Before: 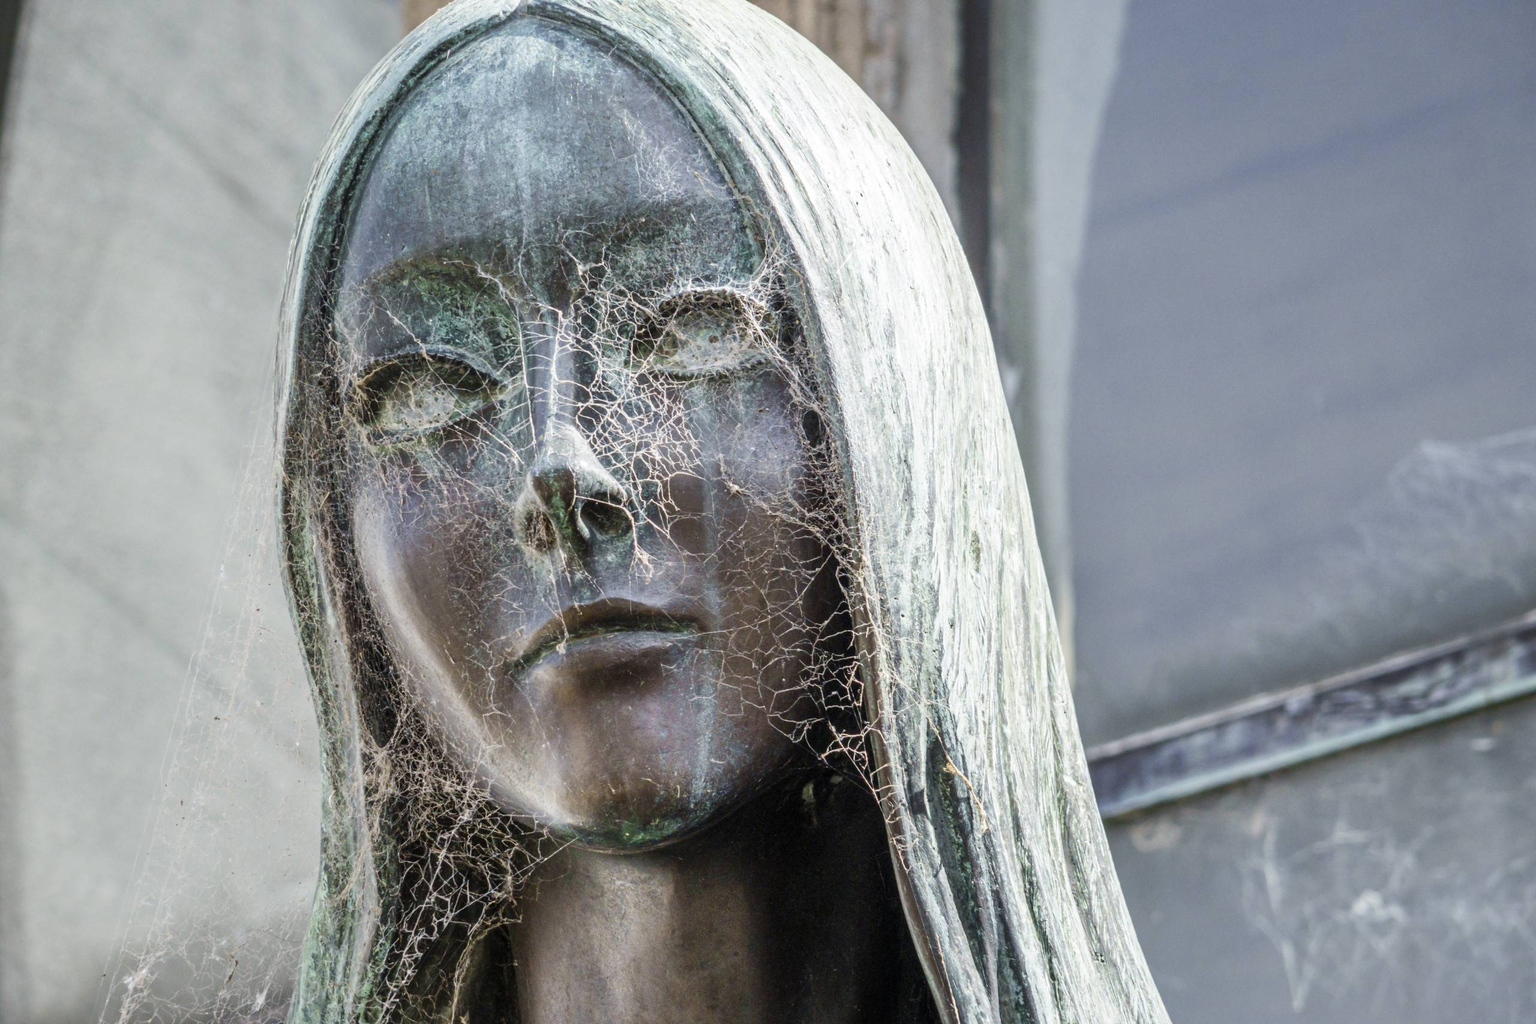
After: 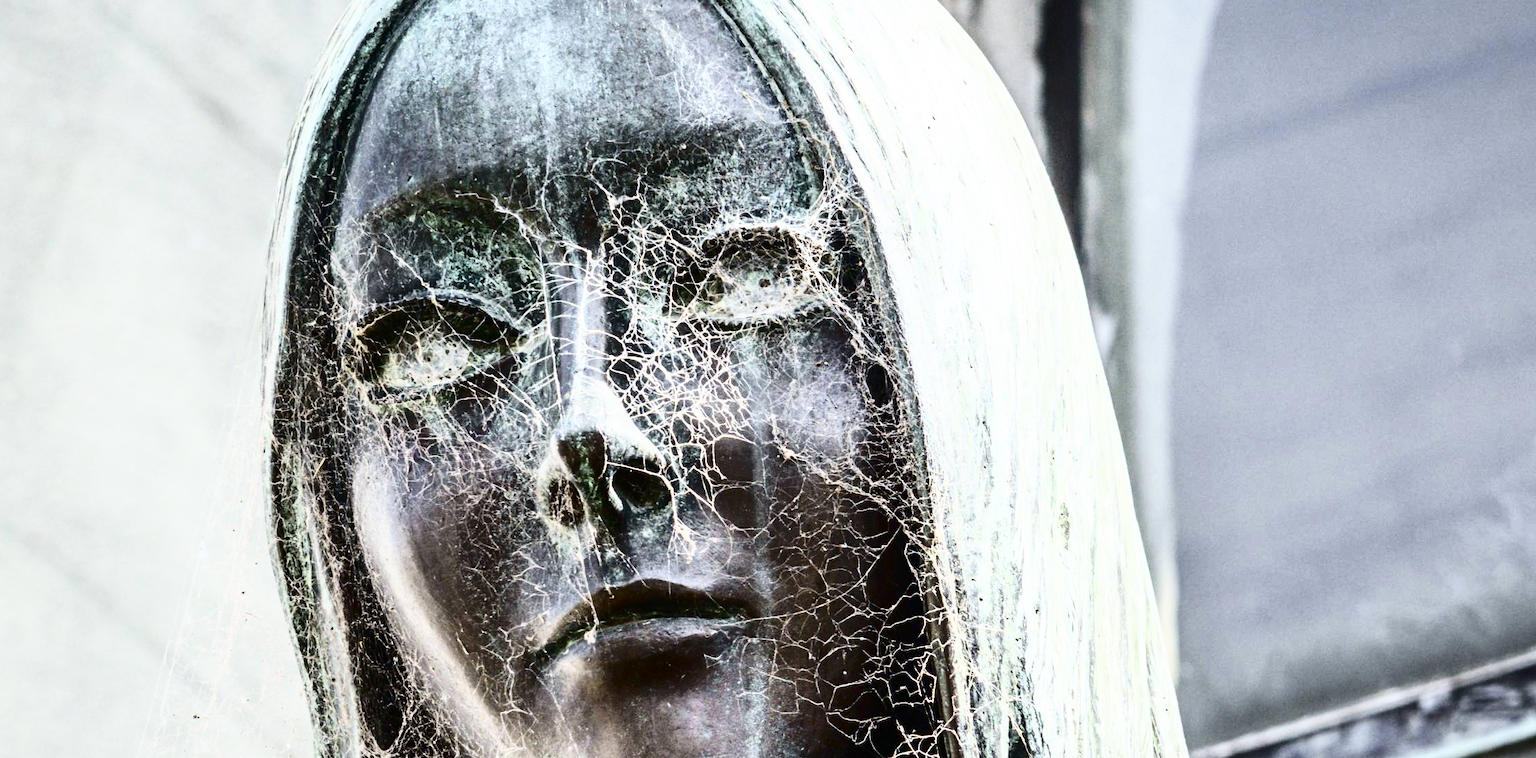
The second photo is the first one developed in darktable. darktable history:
tone curve: curves: ch0 [(0, 0) (0.003, 0.004) (0.011, 0.006) (0.025, 0.008) (0.044, 0.012) (0.069, 0.017) (0.1, 0.021) (0.136, 0.029) (0.177, 0.043) (0.224, 0.062) (0.277, 0.108) (0.335, 0.166) (0.399, 0.301) (0.468, 0.467) (0.543, 0.64) (0.623, 0.803) (0.709, 0.908) (0.801, 0.969) (0.898, 0.988) (1, 1)], color space Lab, independent channels, preserve colors none
crop: left 2.98%, top 9.016%, right 9.63%, bottom 26.245%
